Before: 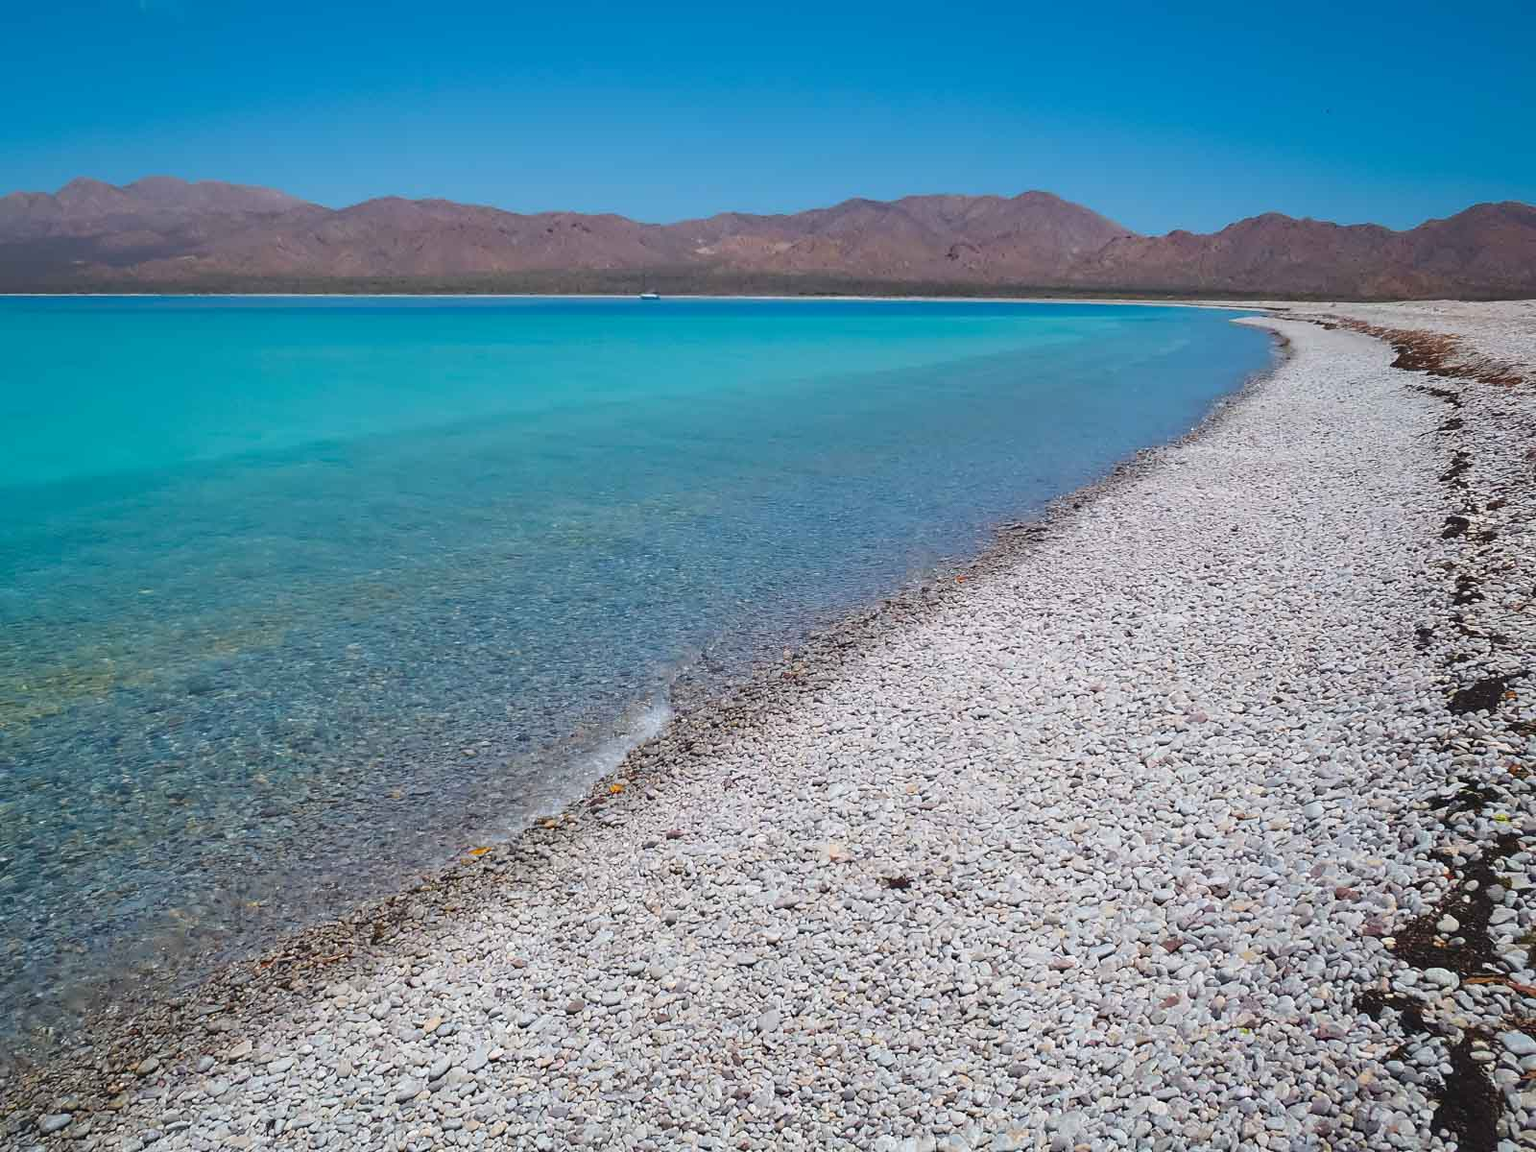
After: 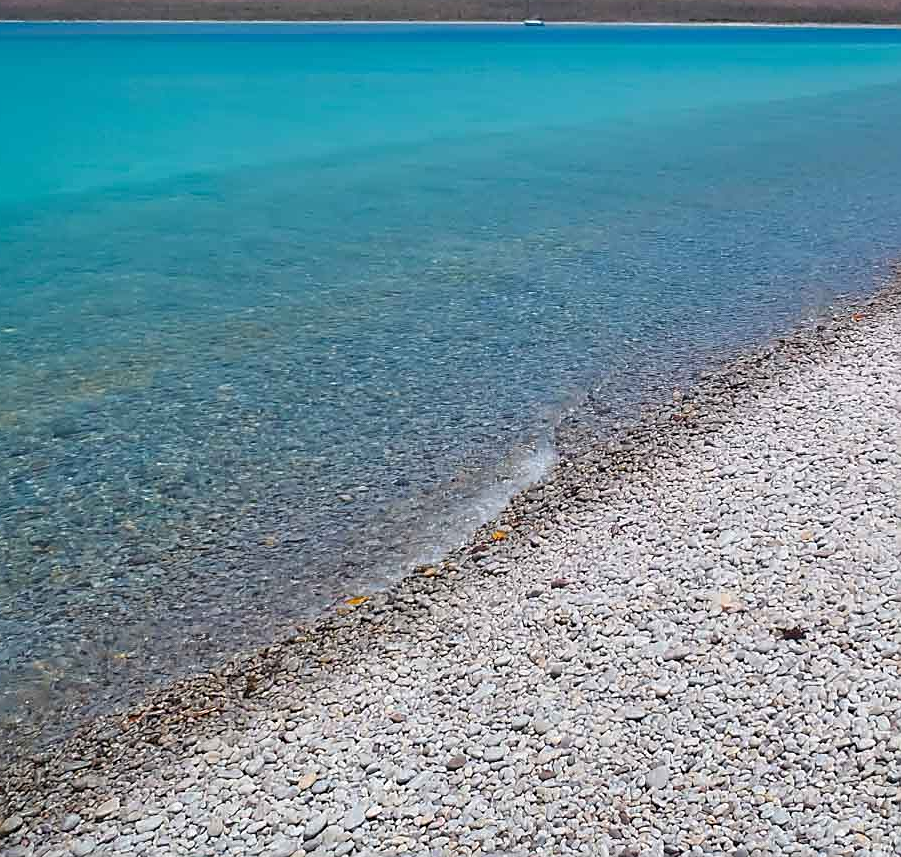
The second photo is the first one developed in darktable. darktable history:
crop: left 8.966%, top 23.852%, right 34.699%, bottom 4.703%
sharpen: on, module defaults
